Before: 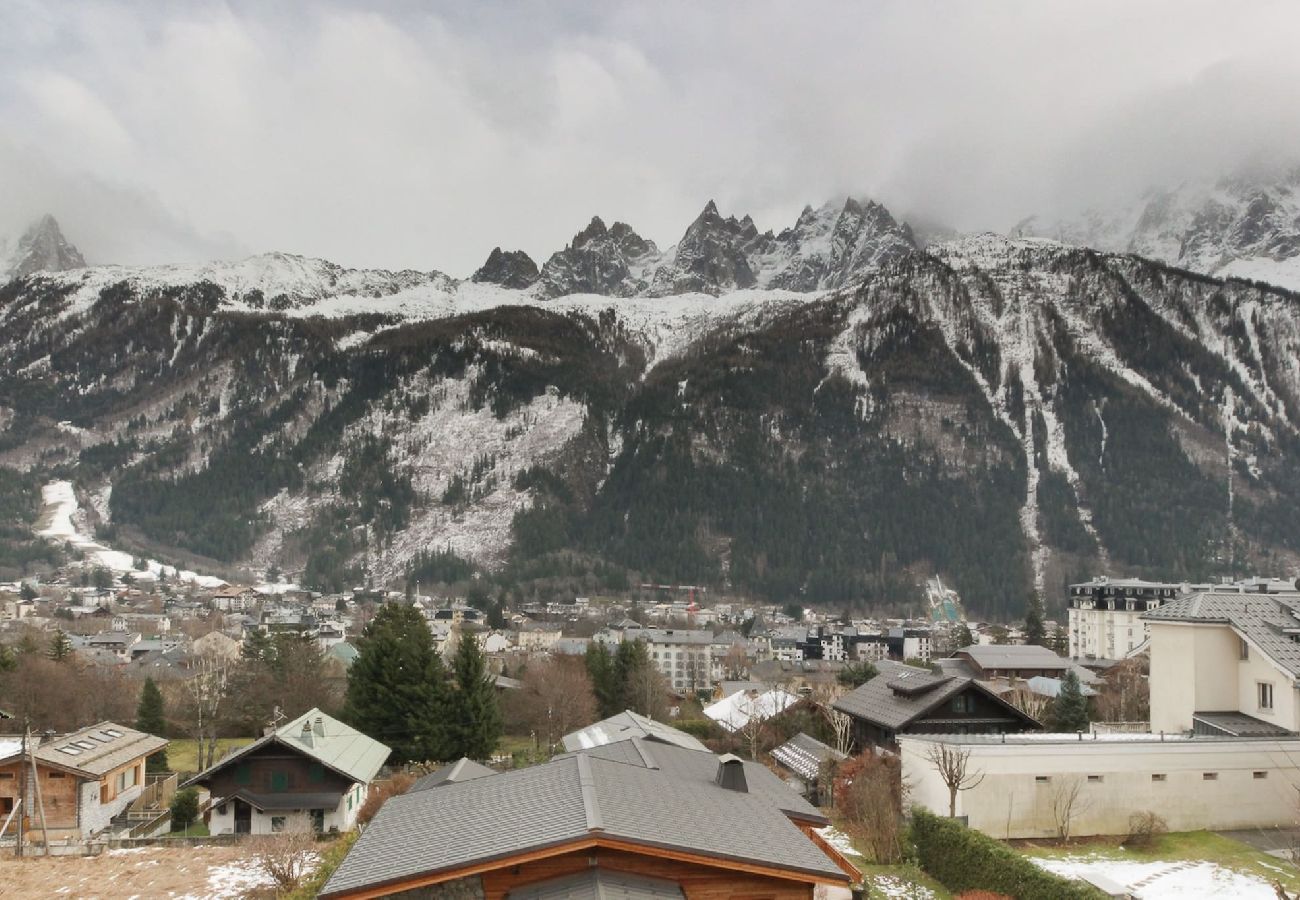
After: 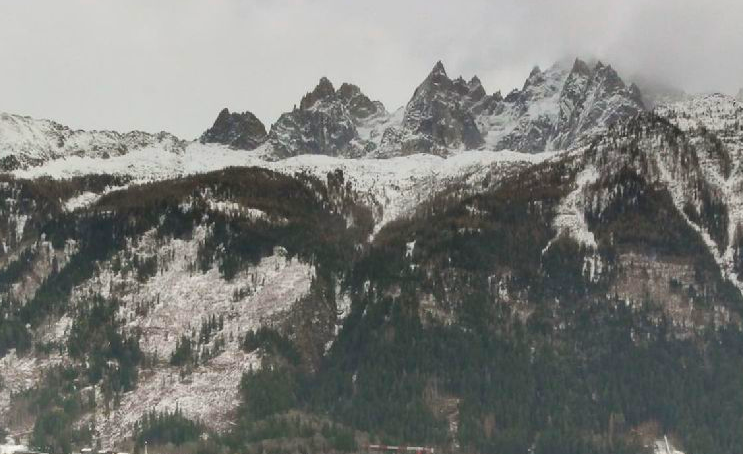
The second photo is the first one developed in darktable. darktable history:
contrast brightness saturation: saturation 0.5
crop: left 20.932%, top 15.471%, right 21.848%, bottom 34.081%
